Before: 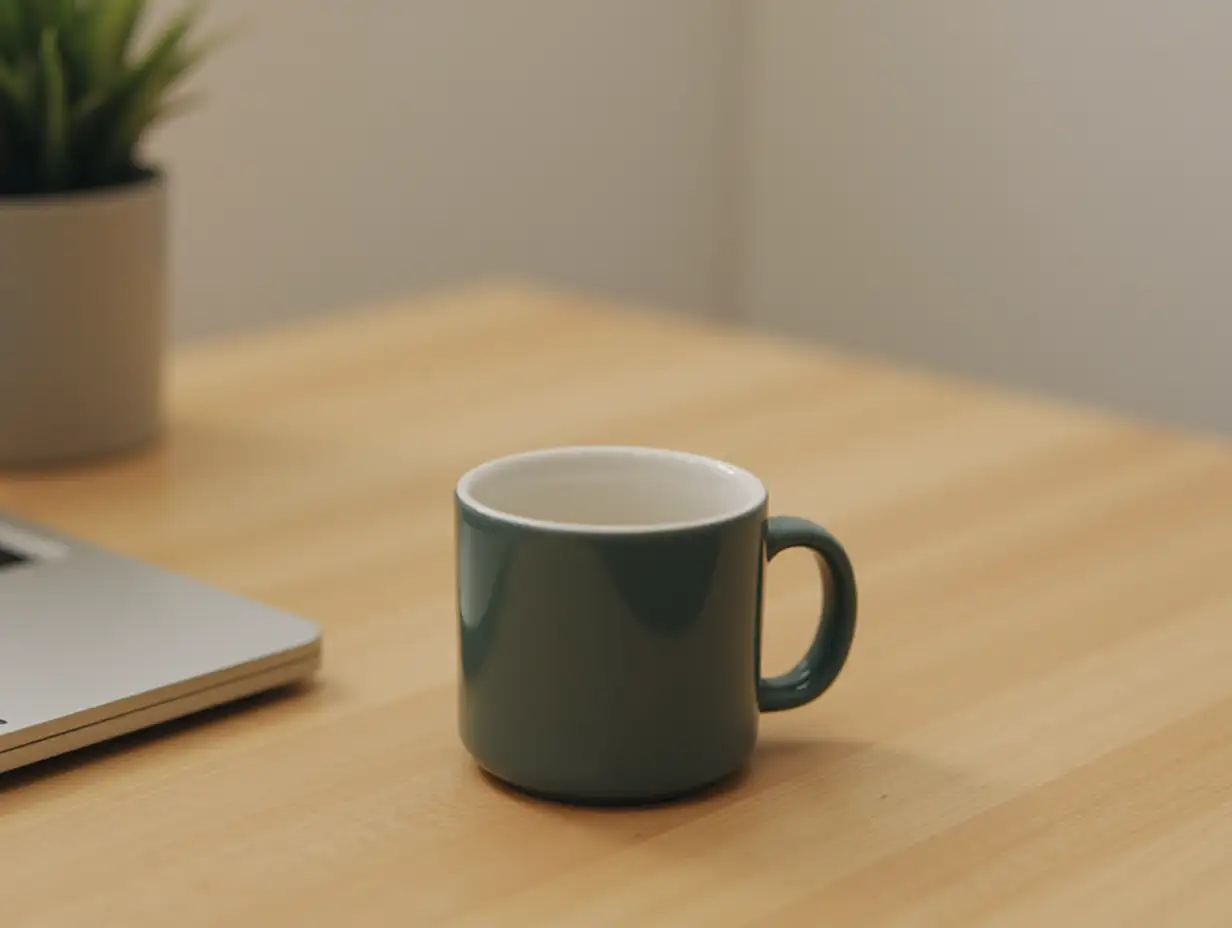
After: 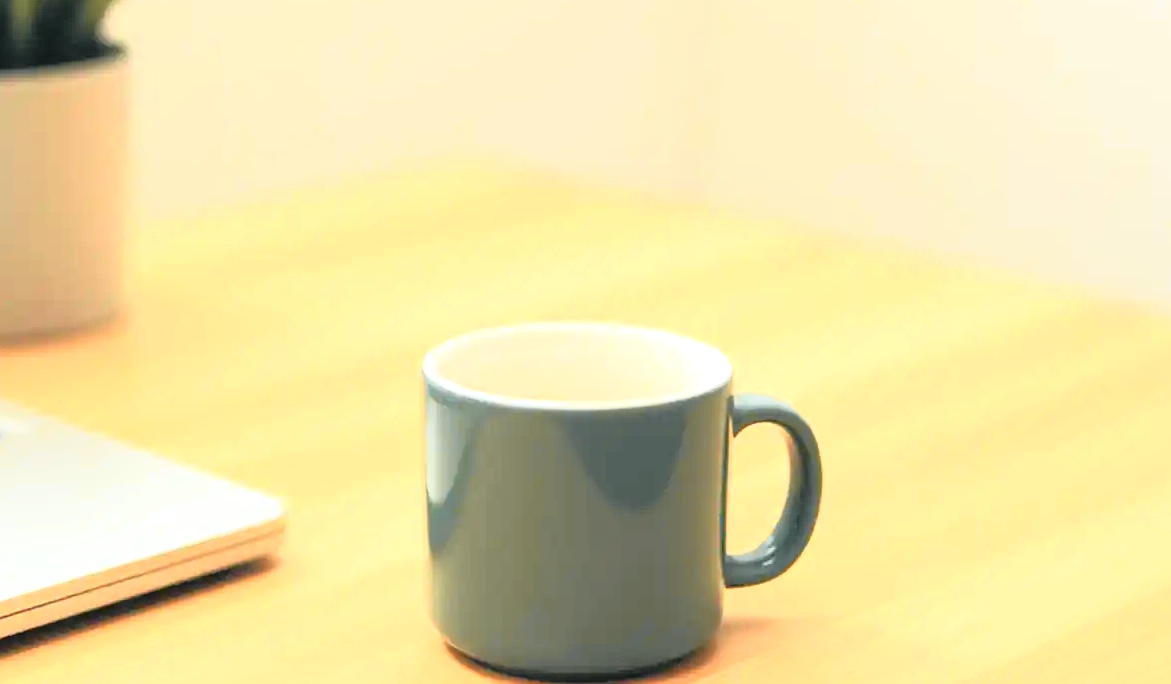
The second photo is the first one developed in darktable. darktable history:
tone curve: curves: ch0 [(0, 0.015) (0.091, 0.055) (0.184, 0.159) (0.304, 0.382) (0.492, 0.579) (0.628, 0.755) (0.832, 0.932) (0.984, 0.963)]; ch1 [(0, 0) (0.34, 0.235) (0.46, 0.46) (0.515, 0.502) (0.553, 0.567) (0.764, 0.815) (1, 1)]; ch2 [(0, 0) (0.44, 0.458) (0.479, 0.492) (0.524, 0.507) (0.557, 0.567) (0.673, 0.699) (1, 1)], color space Lab, independent channels, preserve colors none
exposure: black level correction 0, exposure 1.663 EV, compensate exposure bias true, compensate highlight preservation false
crop and rotate: left 2.811%, top 13.432%, right 2.062%, bottom 12.801%
